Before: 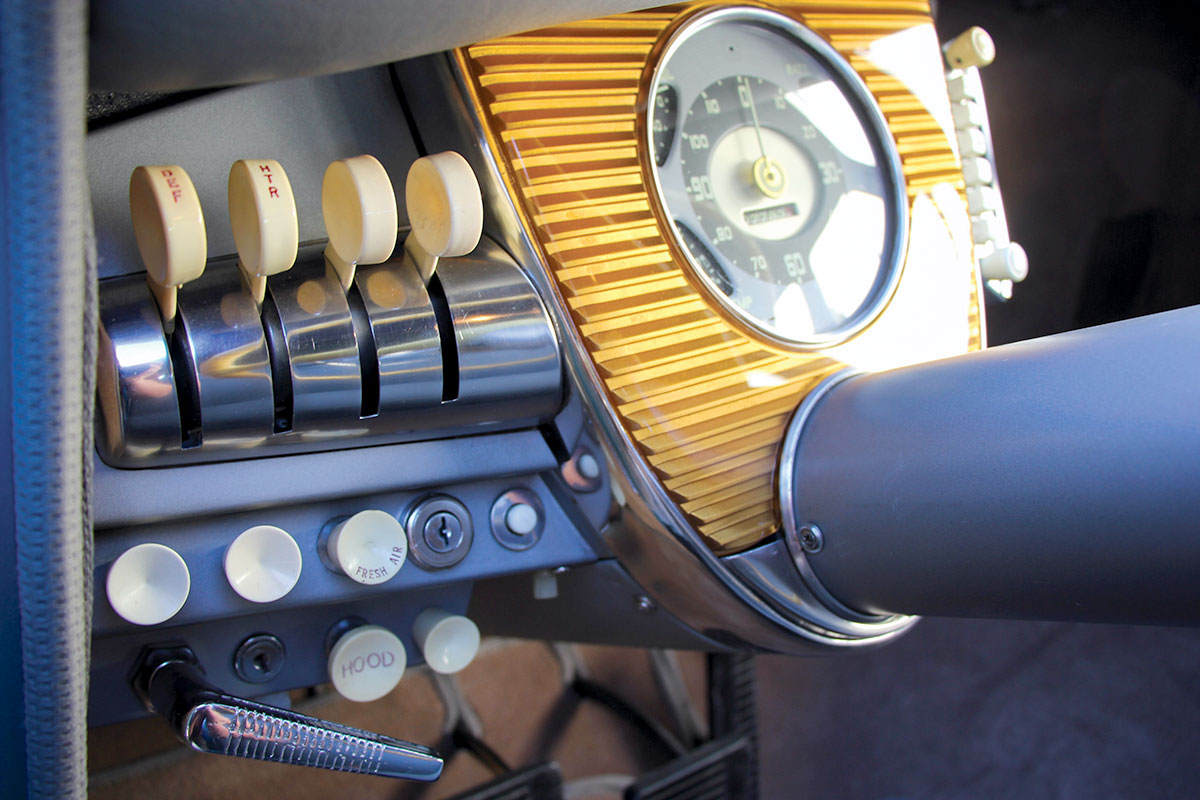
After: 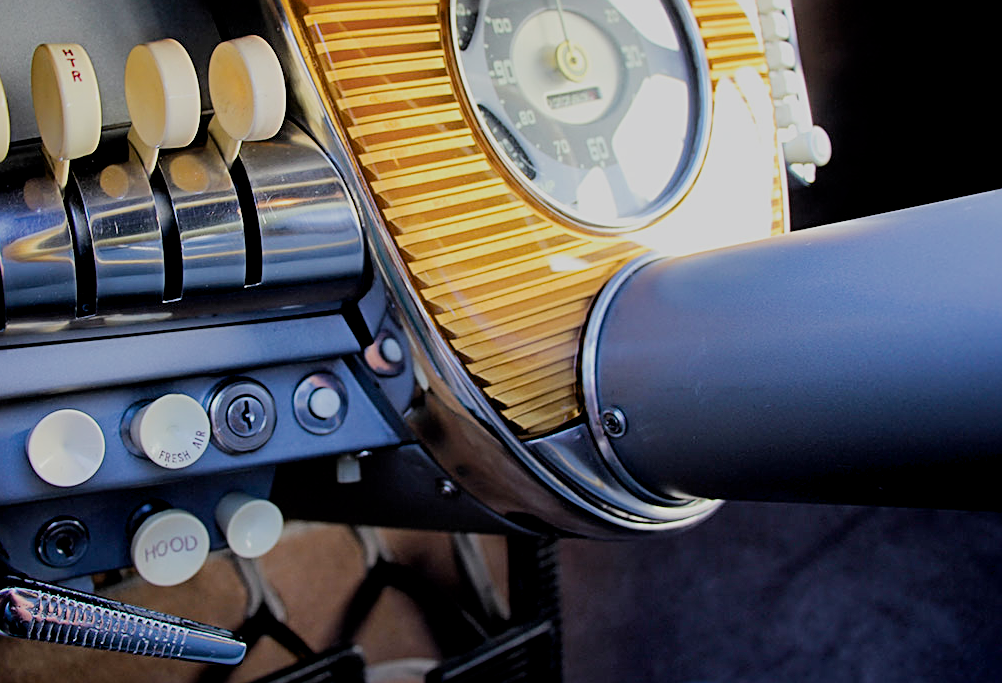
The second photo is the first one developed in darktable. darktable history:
crop: left 16.496%, top 14.533%
exposure: black level correction 0.016, exposure -0.007 EV, compensate exposure bias true, compensate highlight preservation false
sharpen: radius 2.769
filmic rgb: black relative exposure -9.18 EV, white relative exposure 6.75 EV, hardness 3.07, contrast 1.05
